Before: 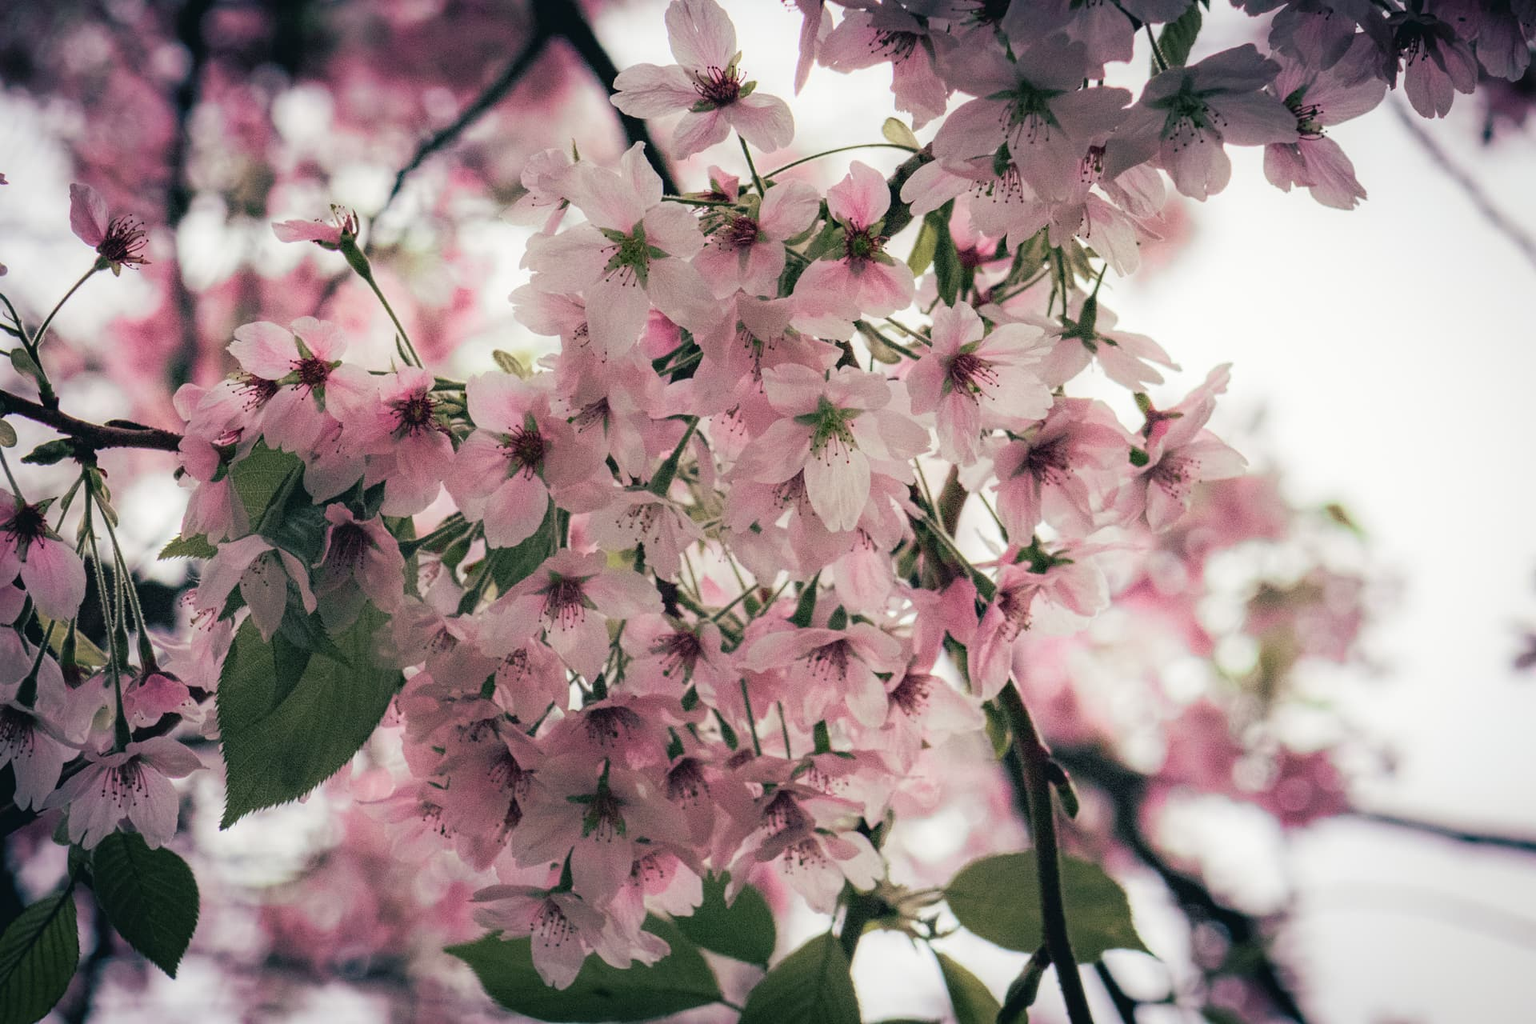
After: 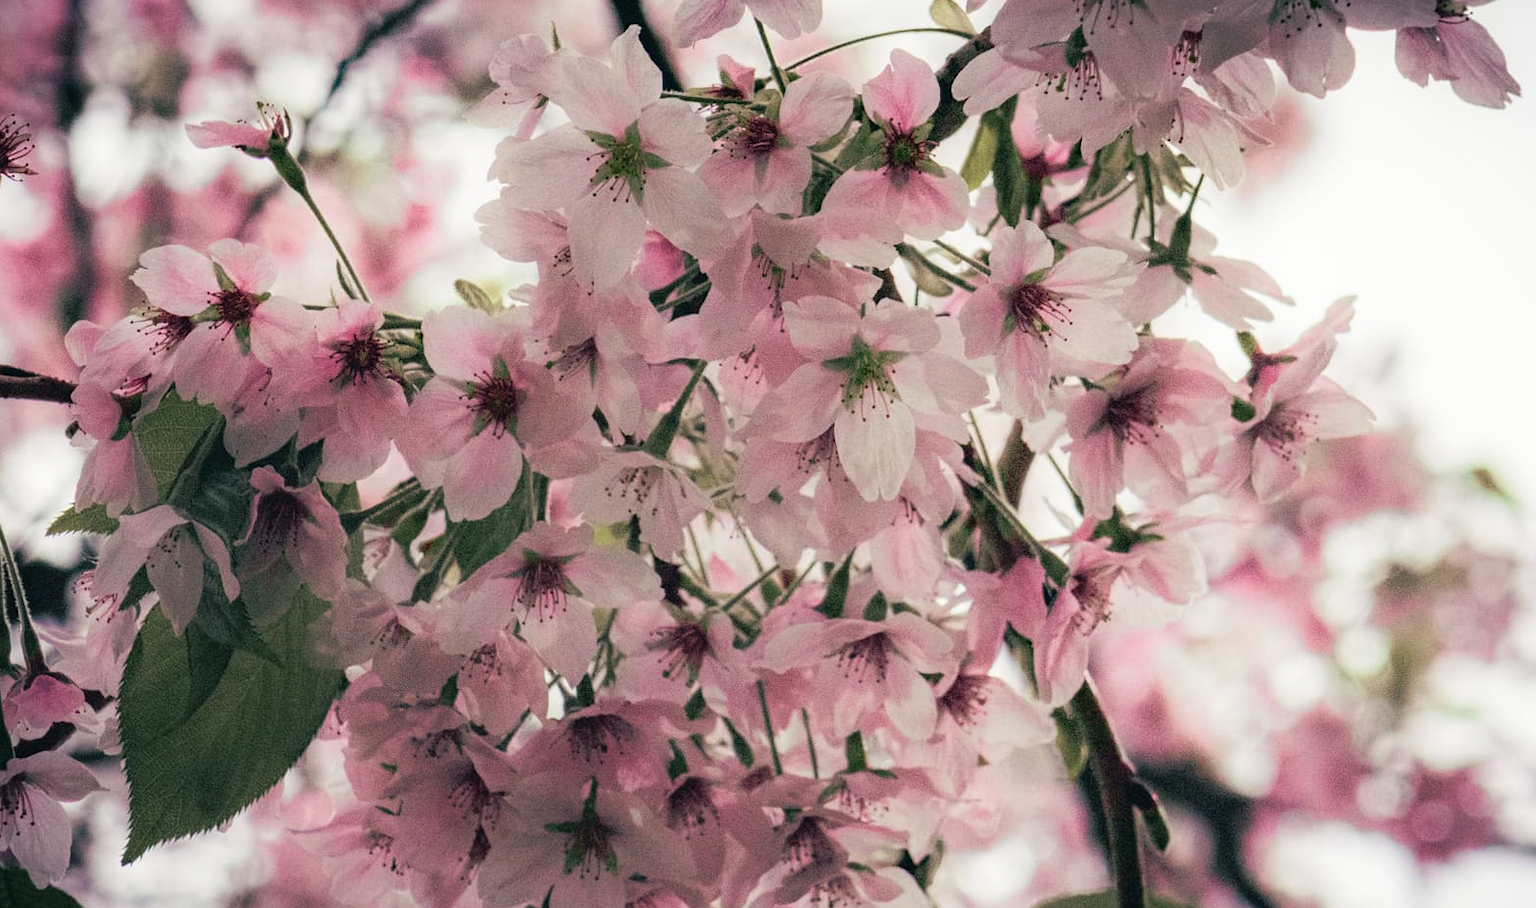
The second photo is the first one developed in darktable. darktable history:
crop: left 7.856%, top 11.836%, right 10.12%, bottom 15.387%
shadows and highlights: shadows -30, highlights 30
